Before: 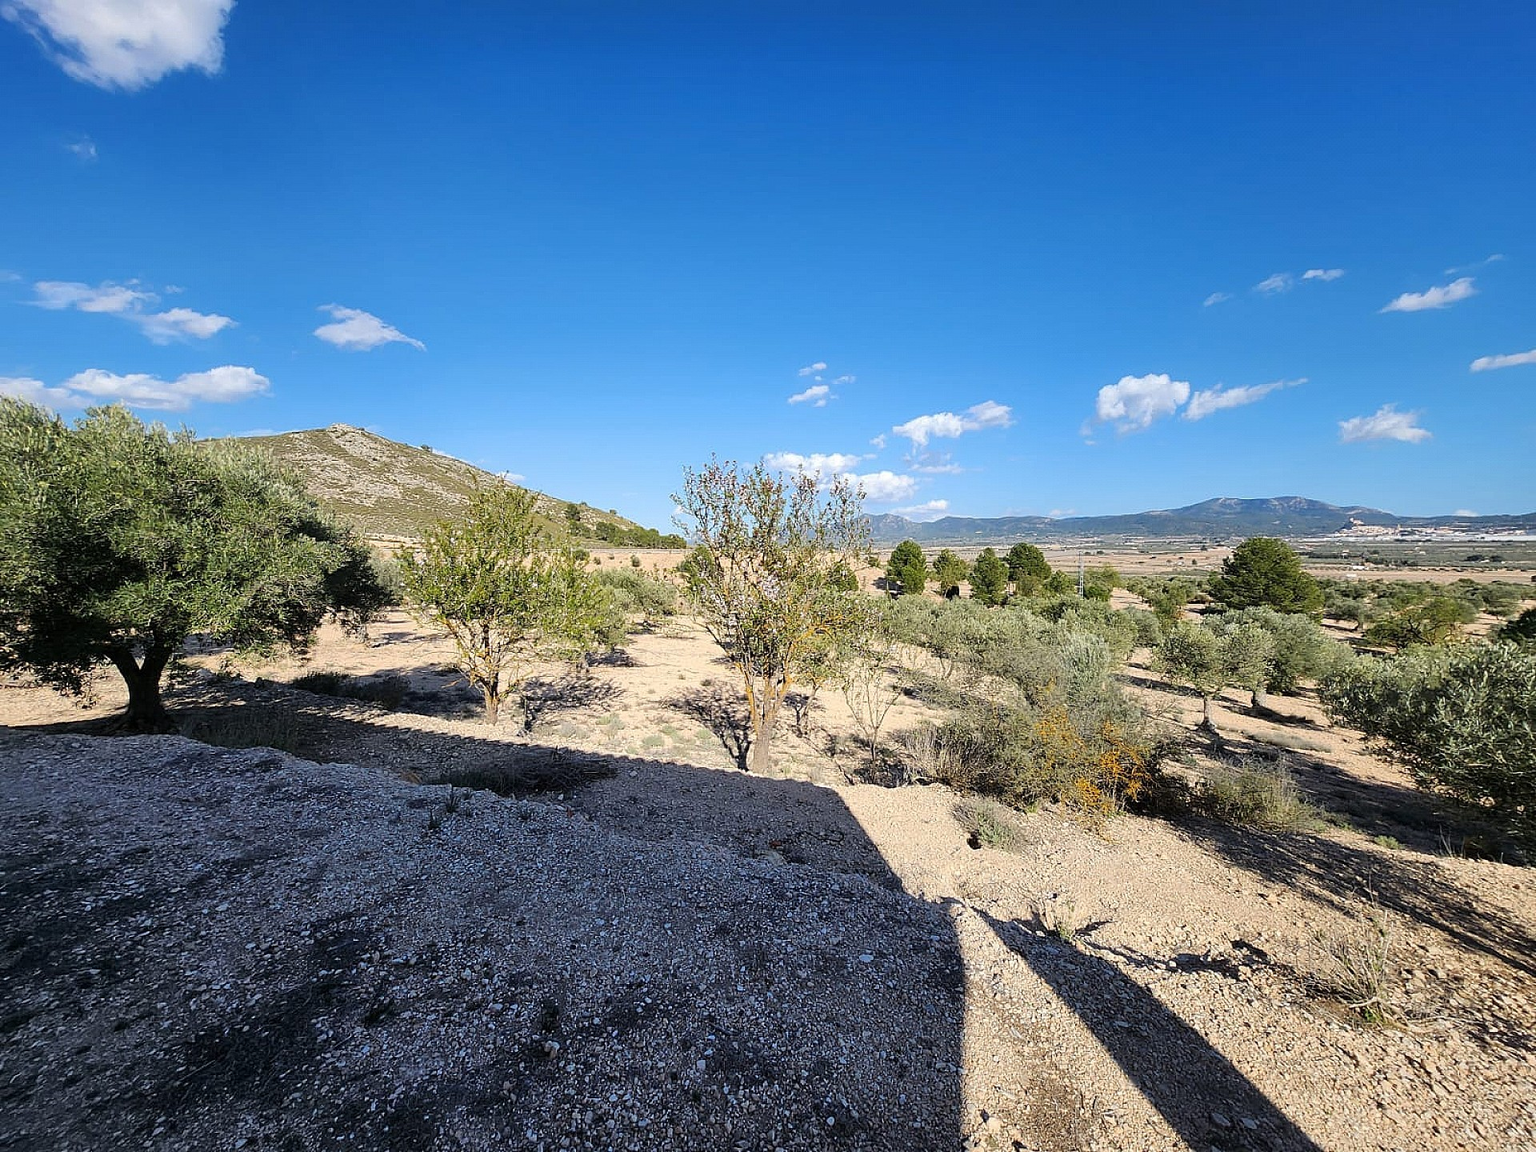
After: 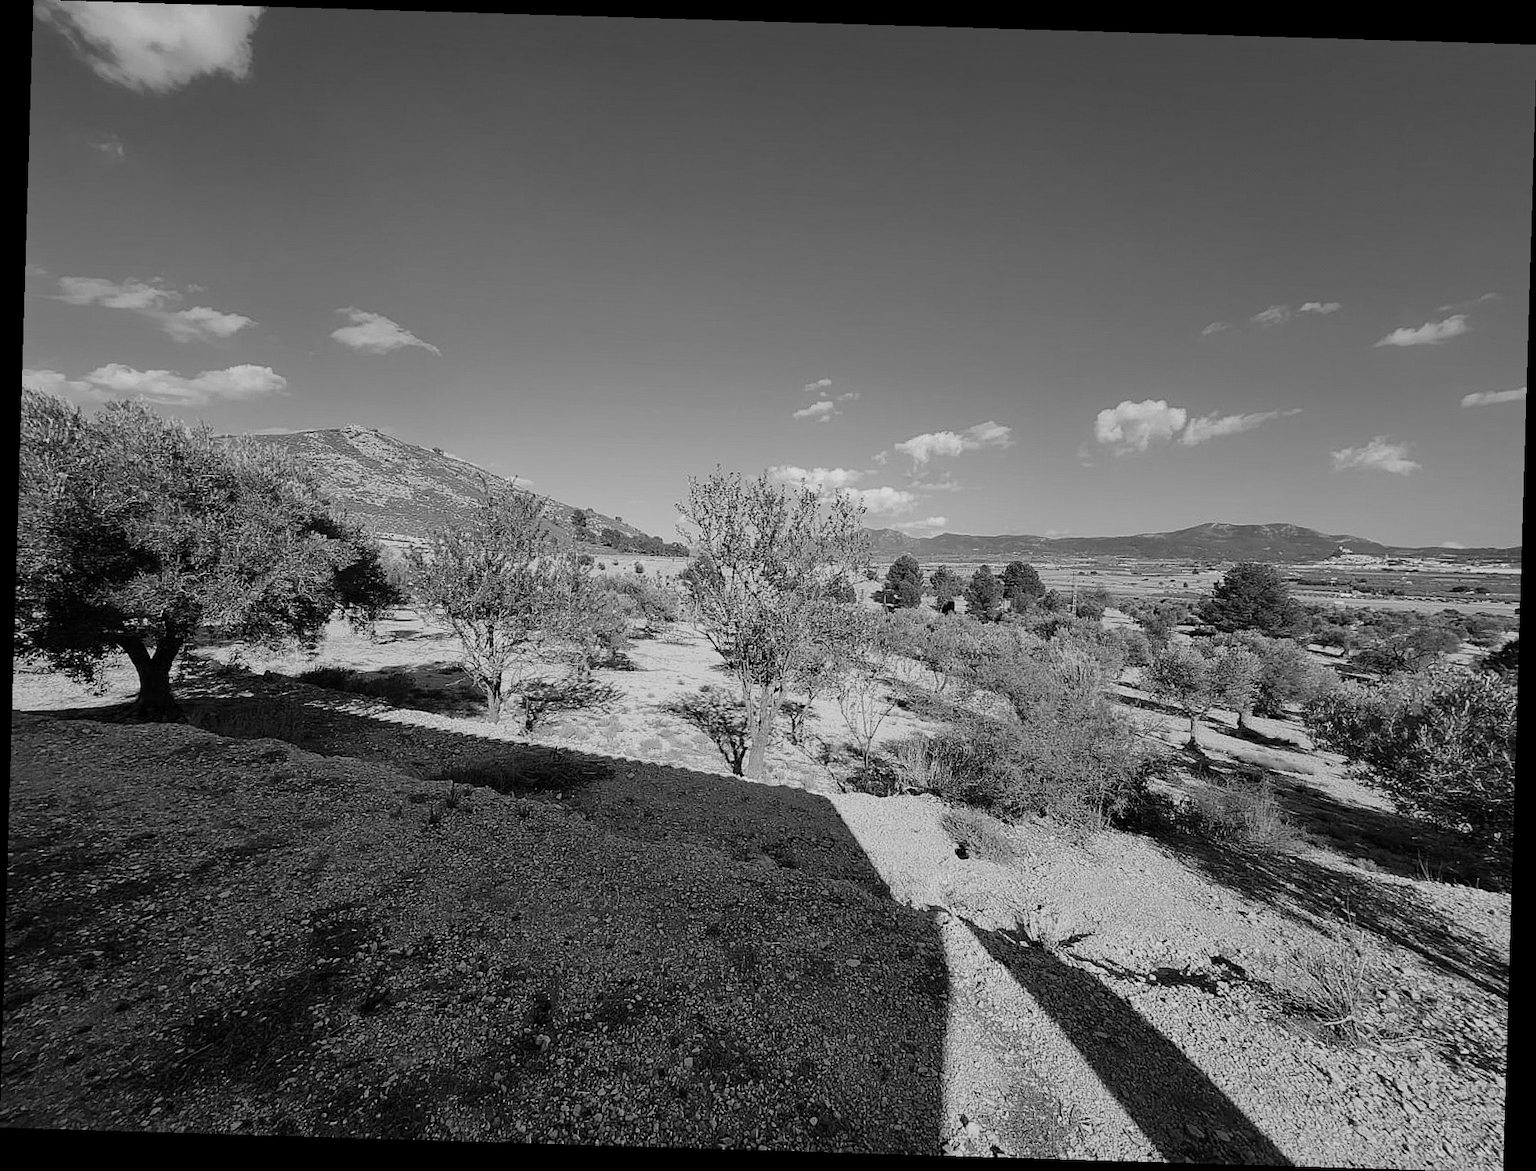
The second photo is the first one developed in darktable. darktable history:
exposure: exposure -0.492 EV, compensate highlight preservation false
rotate and perspective: rotation 1.72°, automatic cropping off
monochrome: a -4.13, b 5.16, size 1
